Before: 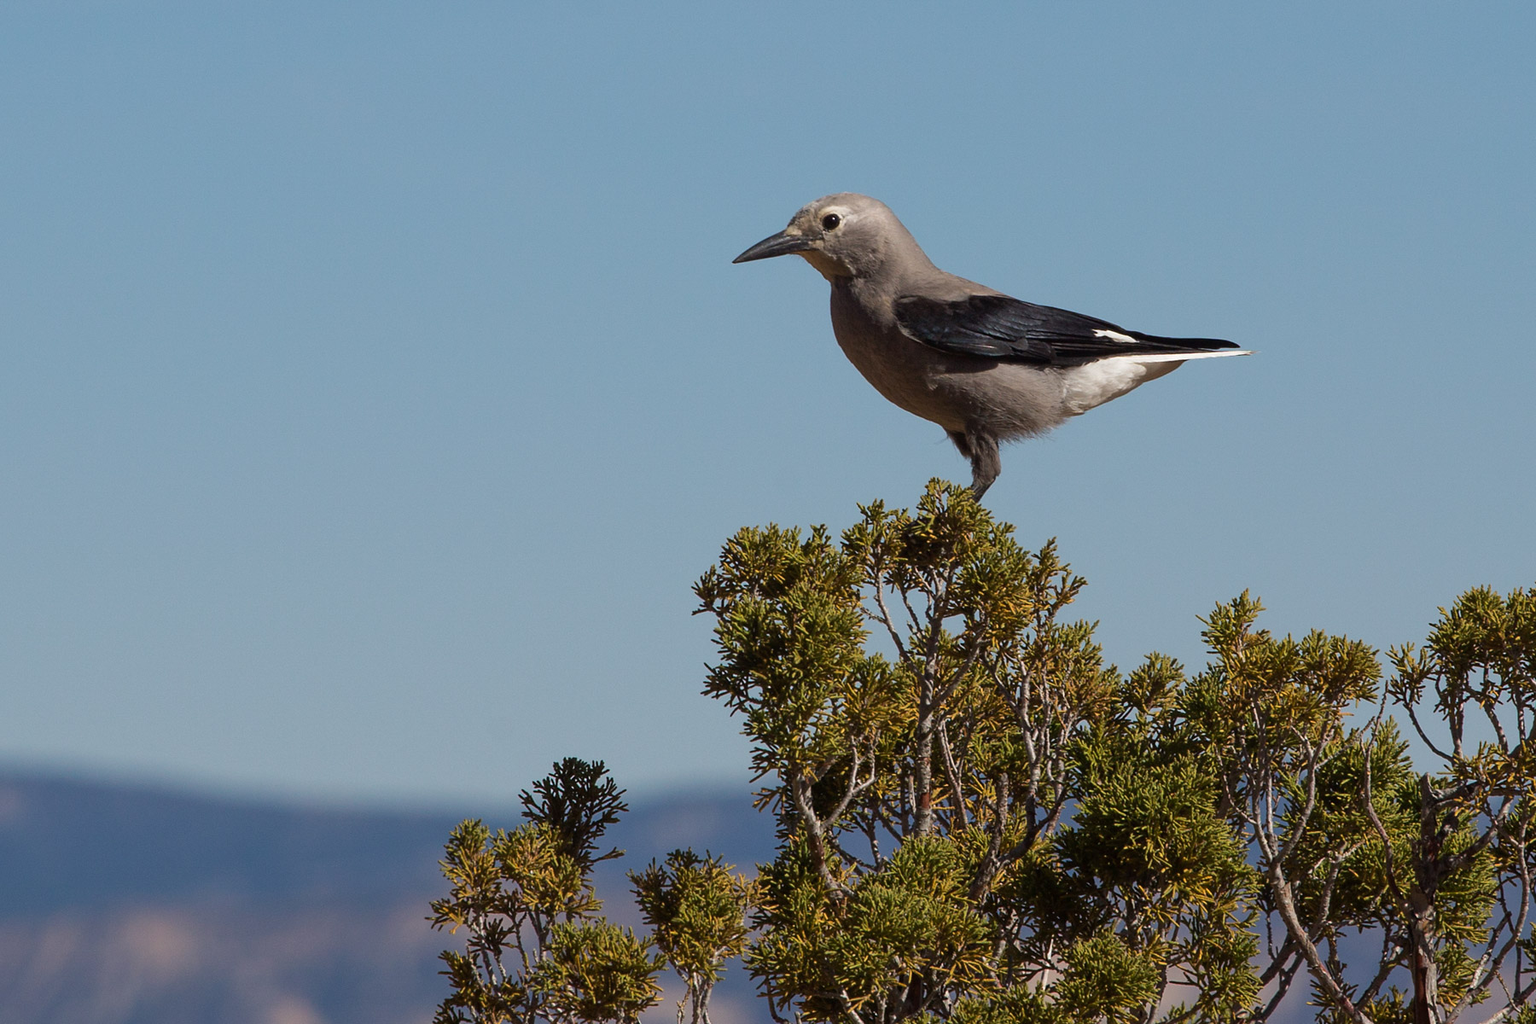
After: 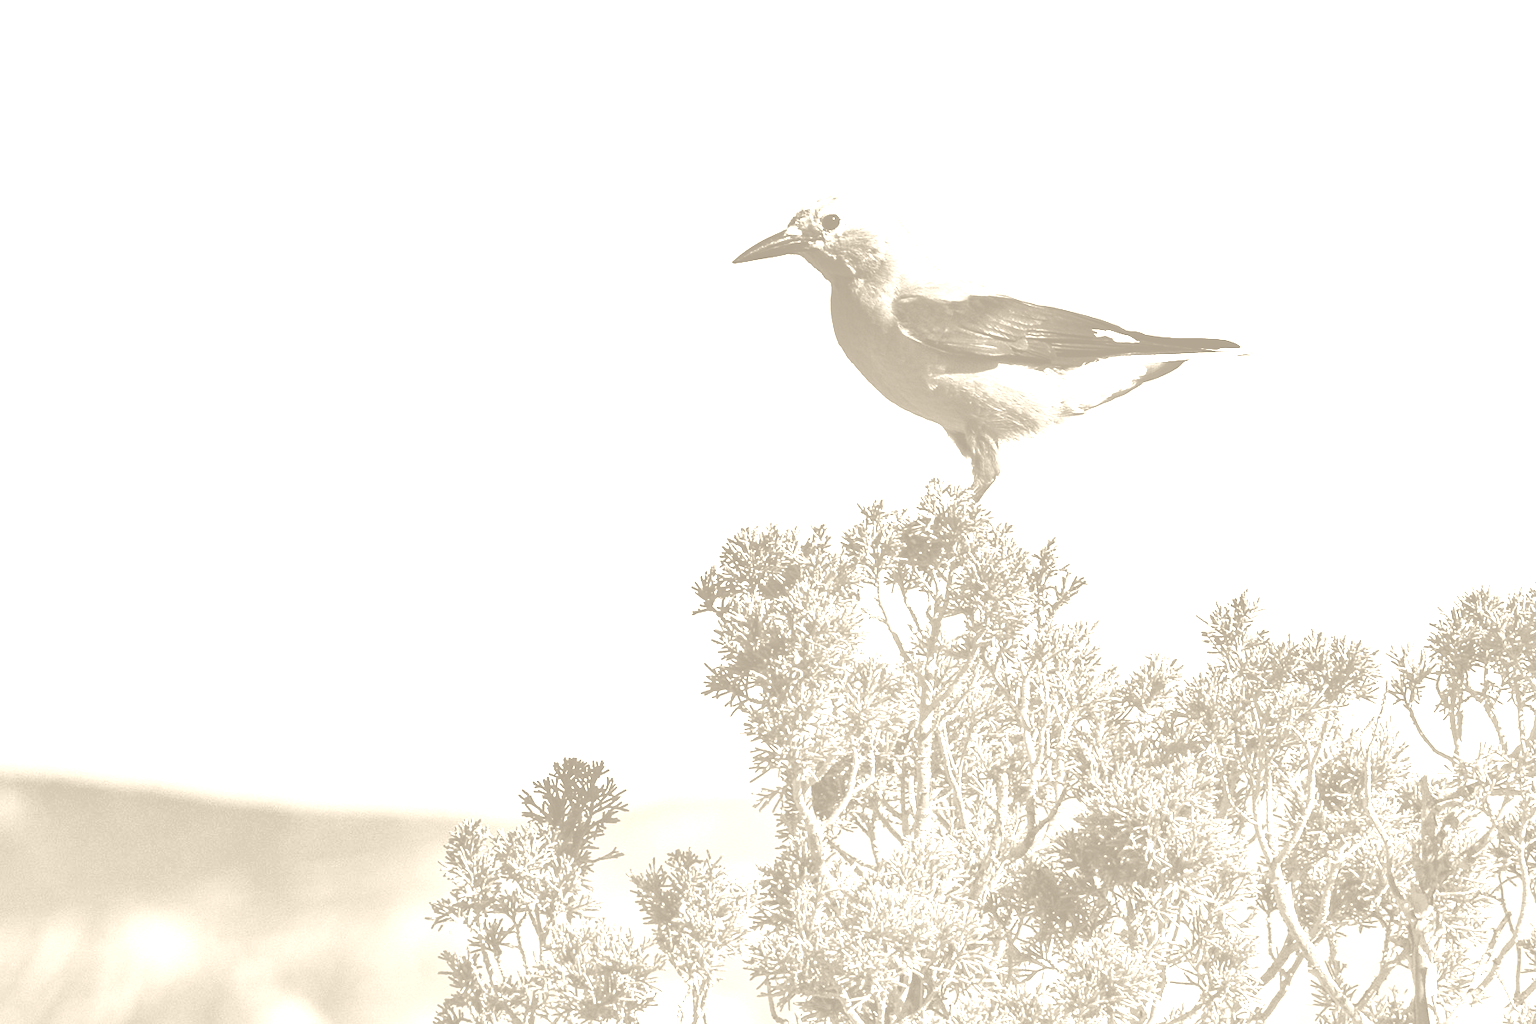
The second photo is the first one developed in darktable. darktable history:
exposure: black level correction 0, exposure 1.3 EV, compensate highlight preservation false
shadows and highlights: shadows 20.91, highlights -82.73, soften with gaussian
tone curve: curves: ch0 [(0, 0) (0.093, 0.104) (0.226, 0.291) (0.327, 0.431) (0.471, 0.648) (0.759, 0.926) (1, 1)], color space Lab, linked channels, preserve colors none
colorize: hue 36°, saturation 71%, lightness 80.79%
tone equalizer: on, module defaults
